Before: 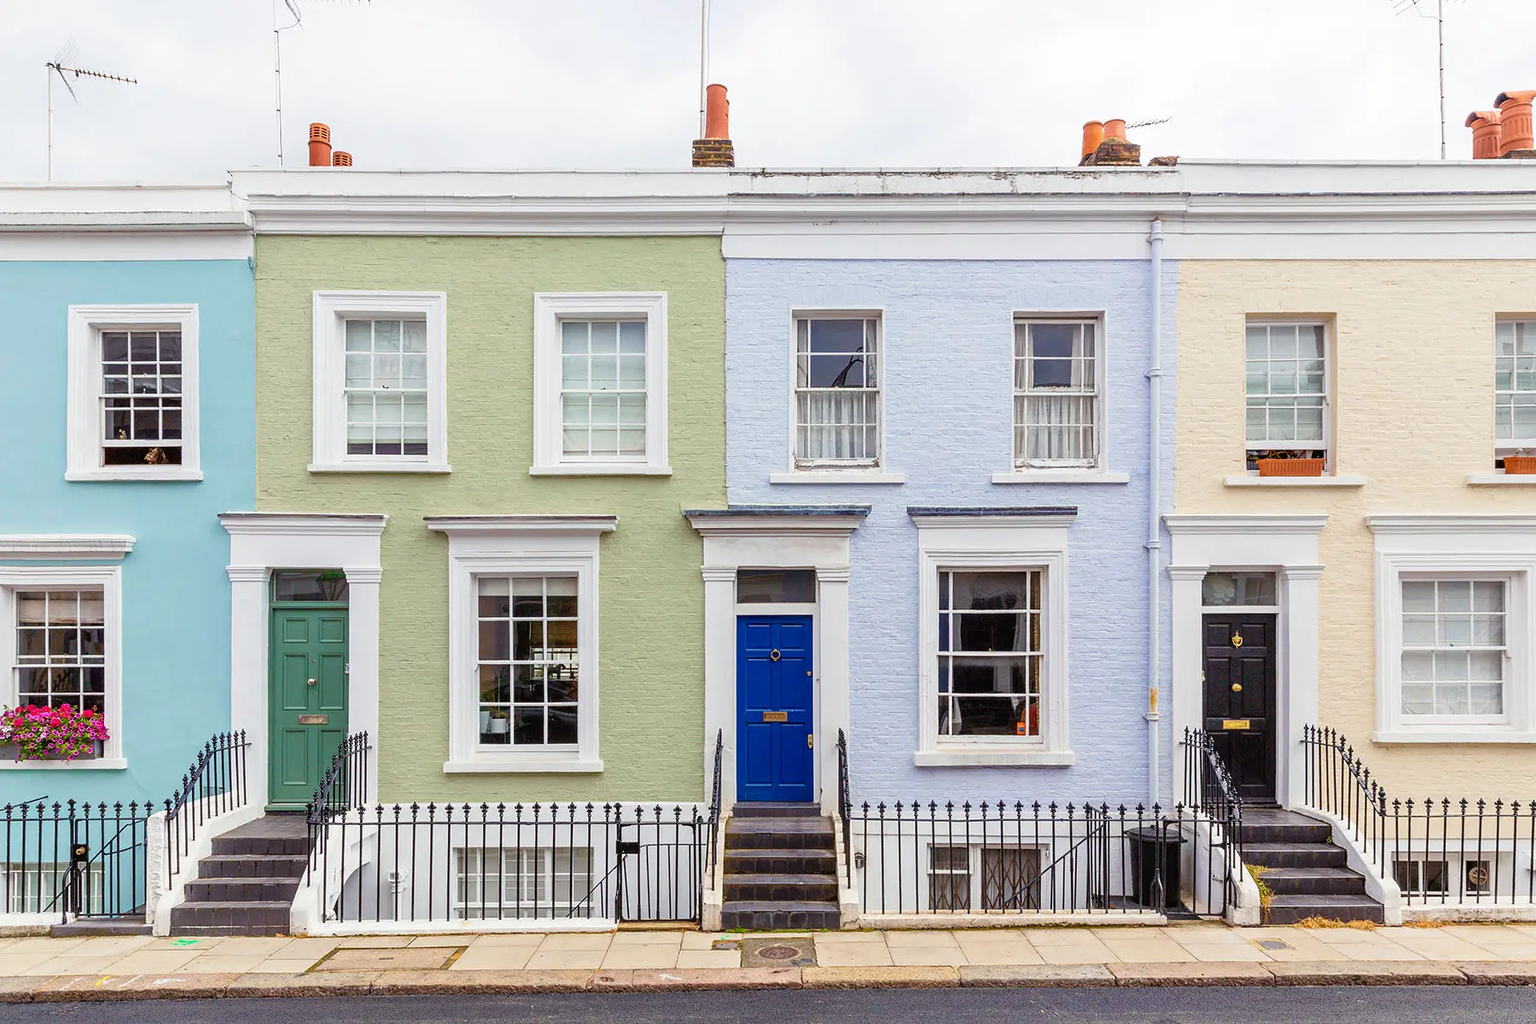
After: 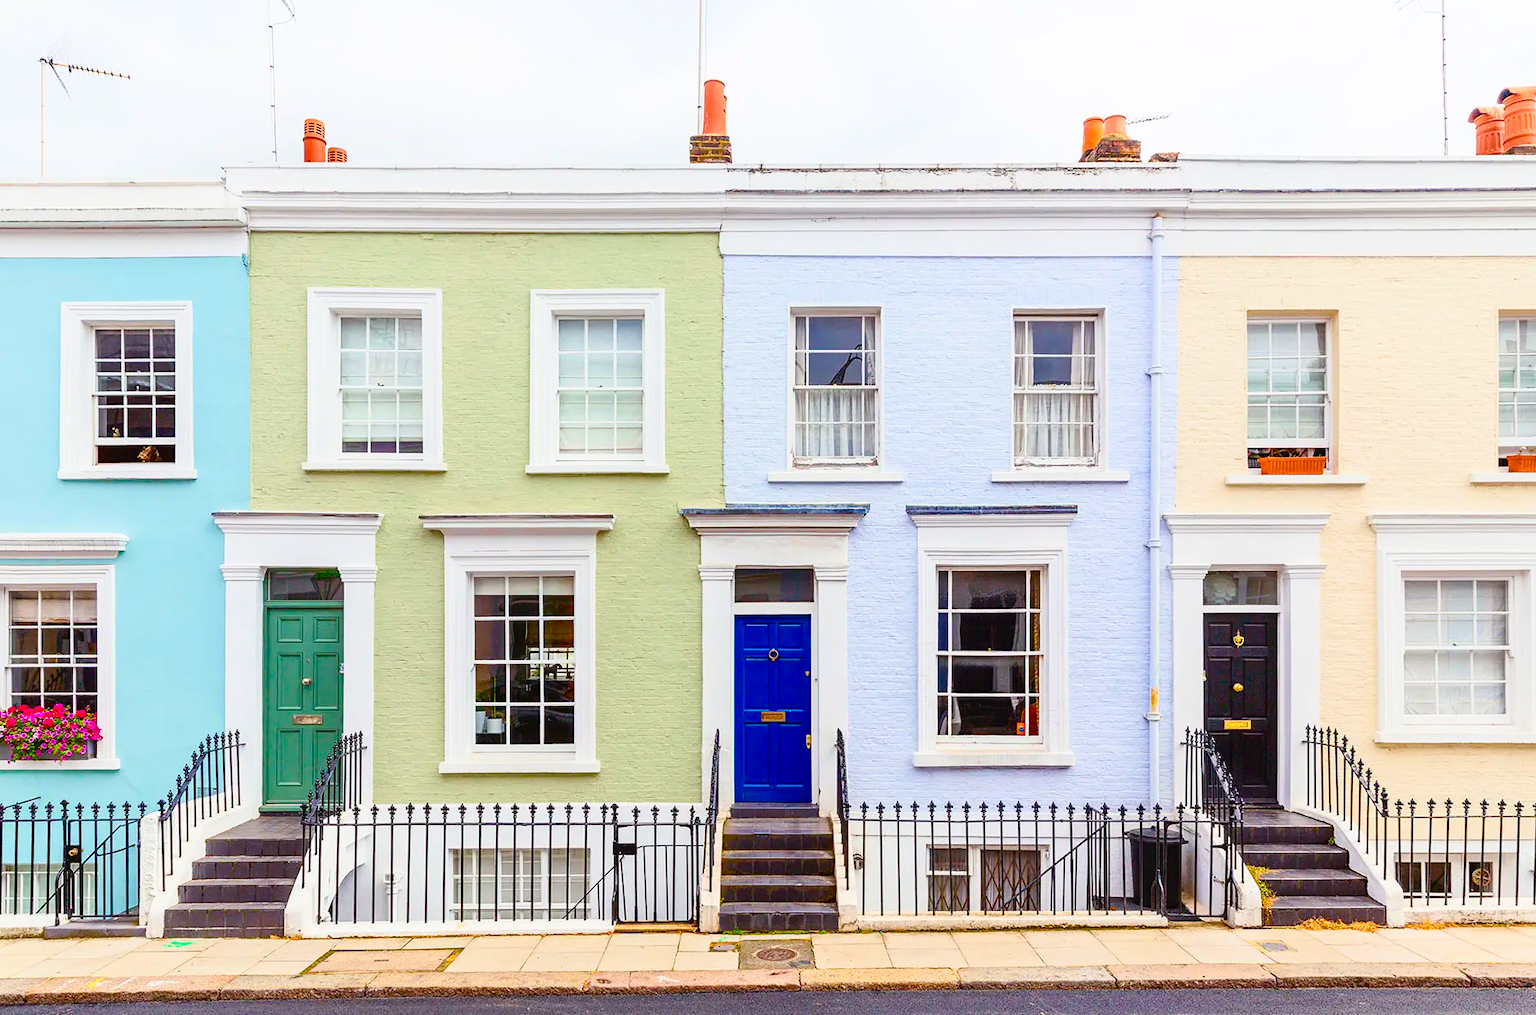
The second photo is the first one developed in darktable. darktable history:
contrast equalizer: octaves 7, y [[0.6 ×6], [0.55 ×6], [0 ×6], [0 ×6], [0 ×6]], mix -0.188
crop: left 0.502%, top 0.551%, right 0.184%, bottom 0.884%
contrast brightness saturation: contrast 0.232, brightness 0.099, saturation 0.293
color balance rgb: perceptual saturation grading › global saturation 26.106%, perceptual saturation grading › highlights -27.632%, perceptual saturation grading › mid-tones 15.103%, perceptual saturation grading › shadows 33.314%
